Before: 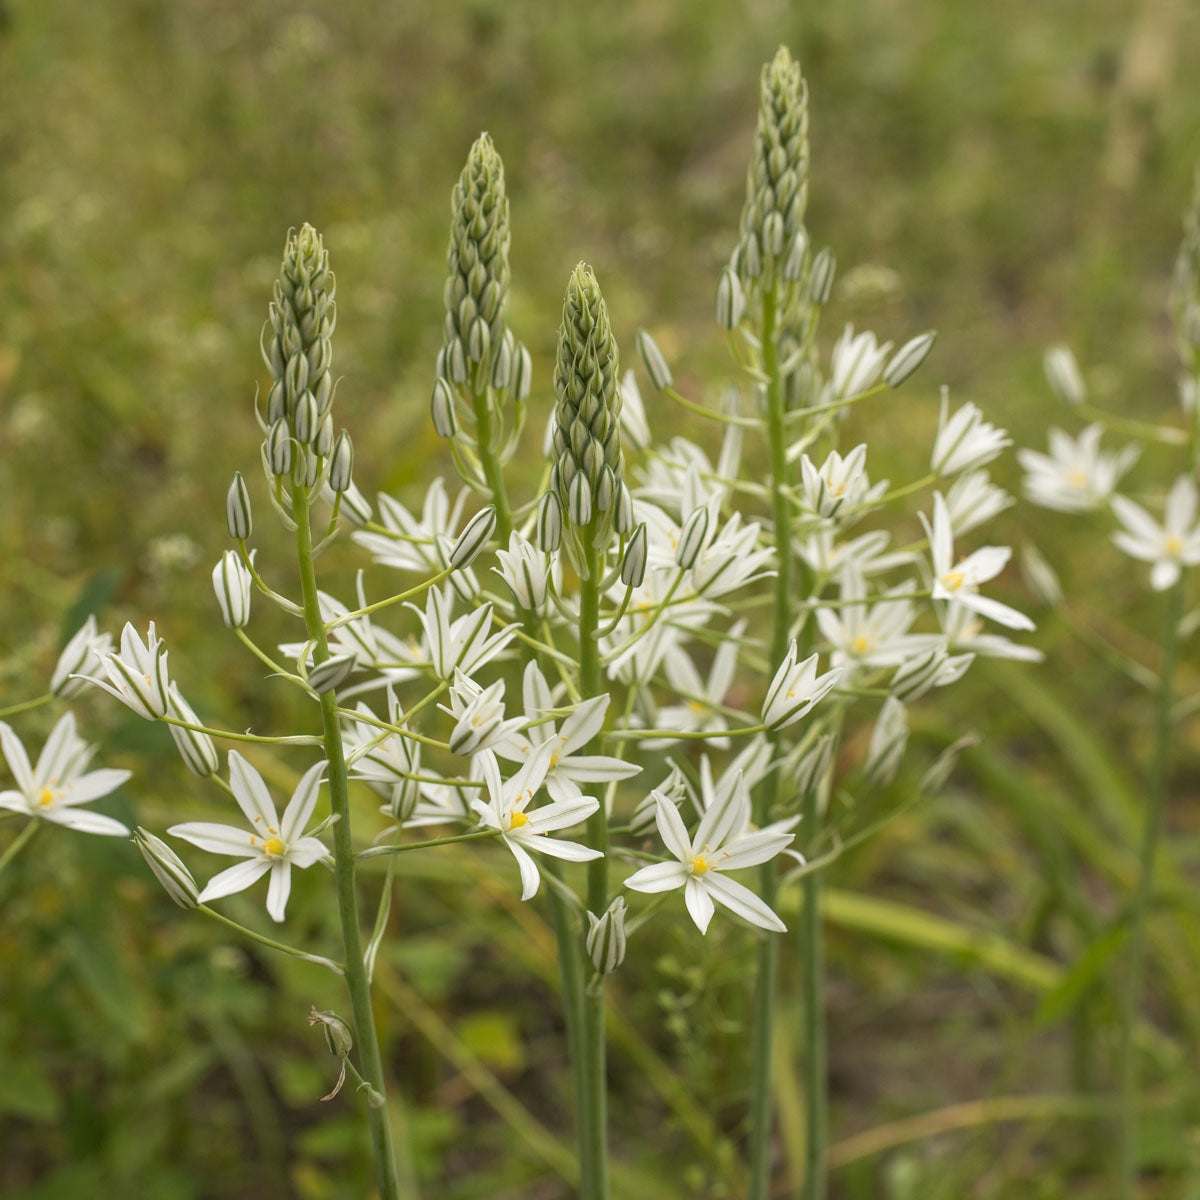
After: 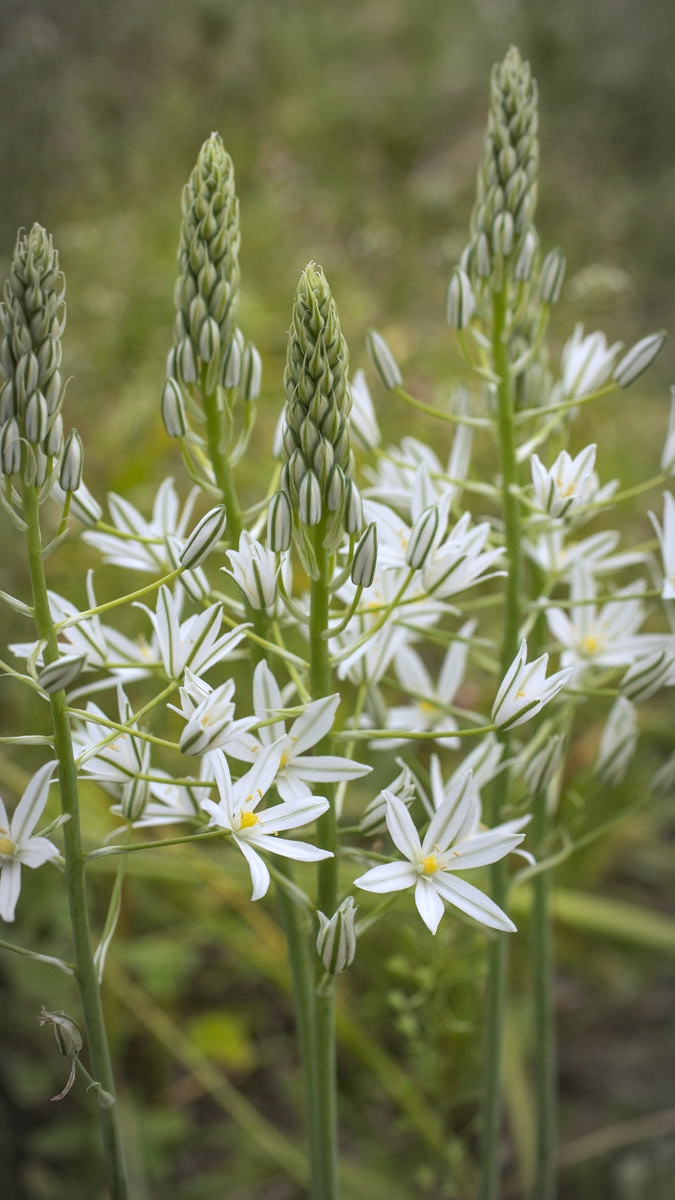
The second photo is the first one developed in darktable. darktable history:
crop and rotate: left 22.516%, right 21.234%
white balance: red 0.967, blue 1.119, emerald 0.756
vignetting: automatic ratio true
